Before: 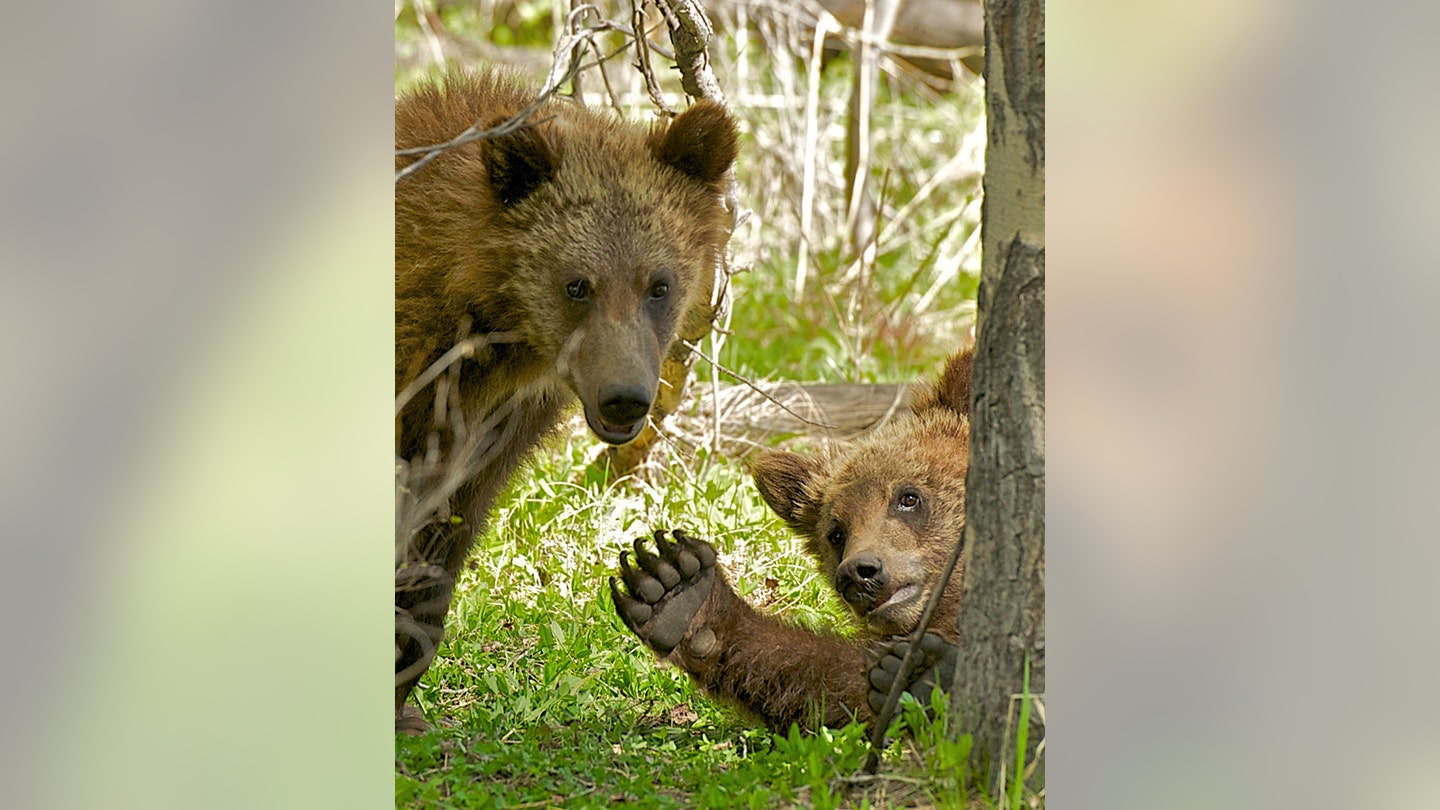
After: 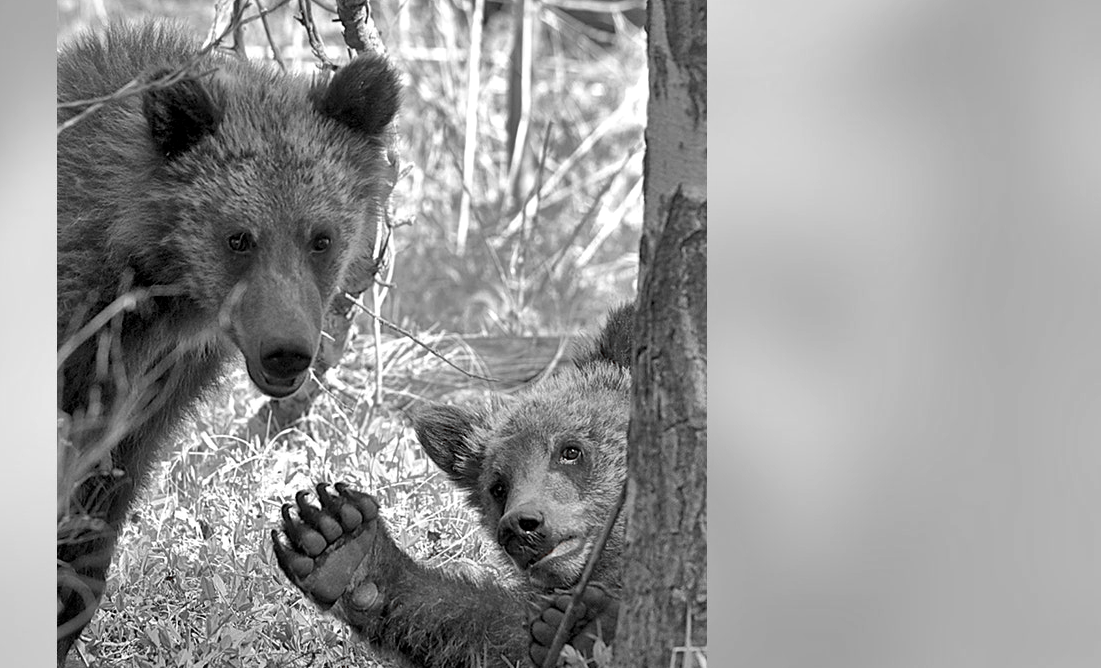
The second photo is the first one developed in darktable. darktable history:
local contrast: mode bilateral grid, contrast 20, coarseness 51, detail 120%, midtone range 0.2
color correction: highlights b* 0.042, saturation 0.985
crop: left 23.514%, top 5.824%, bottom 11.616%
color zones: curves: ch1 [(0, 0.006) (0.094, 0.285) (0.171, 0.001) (0.429, 0.001) (0.571, 0.003) (0.714, 0.004) (0.857, 0.004) (1, 0.006)]
